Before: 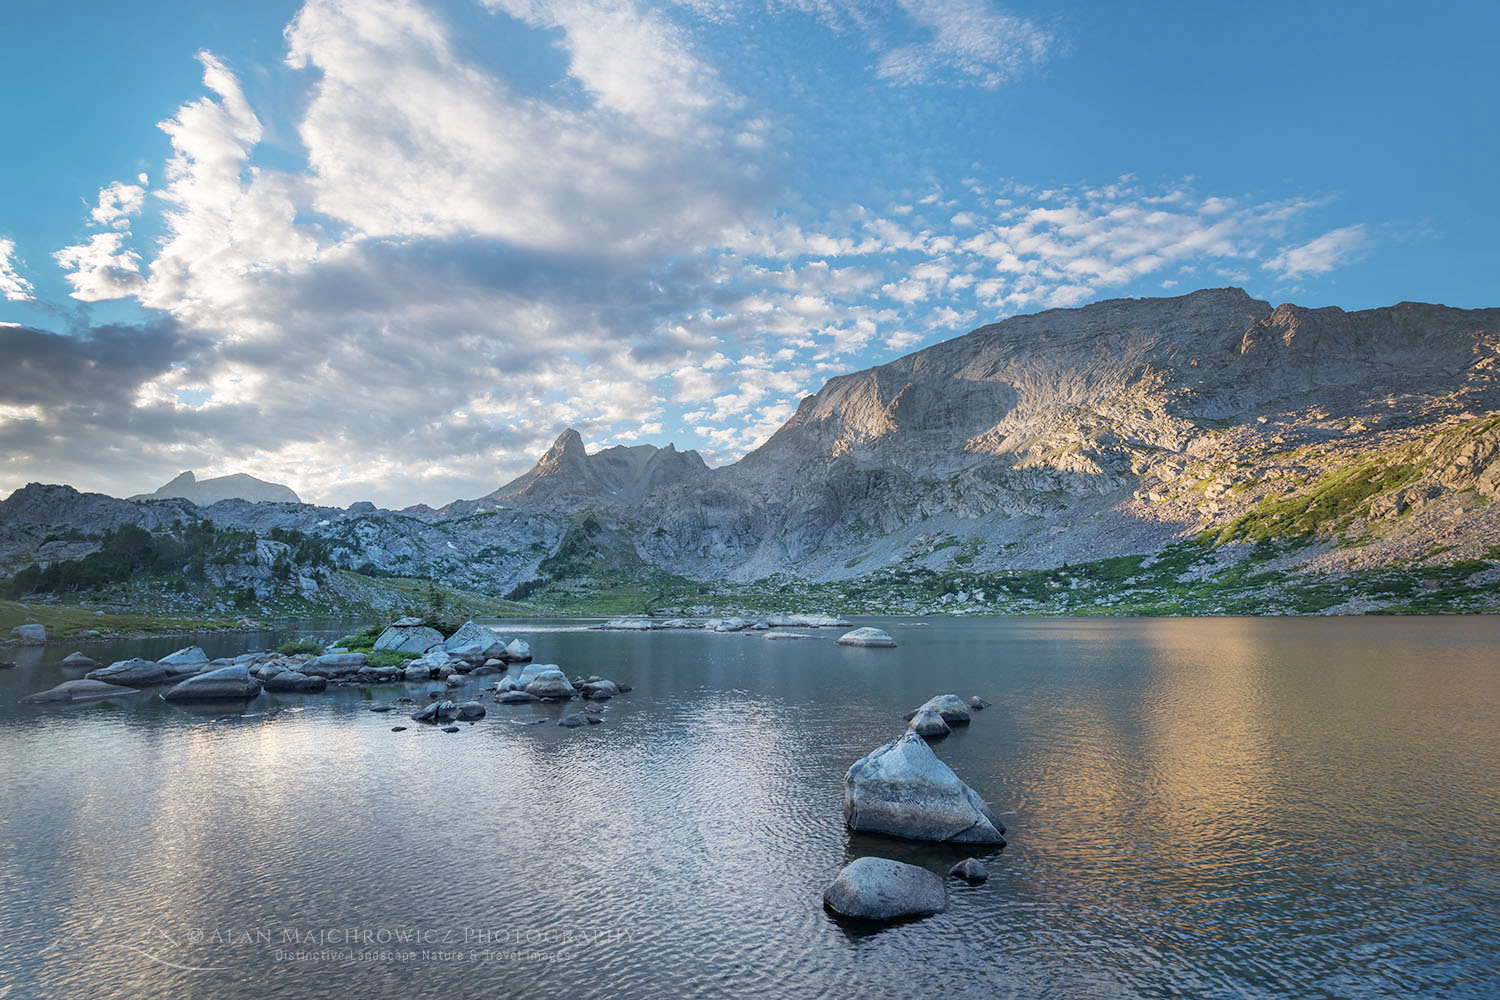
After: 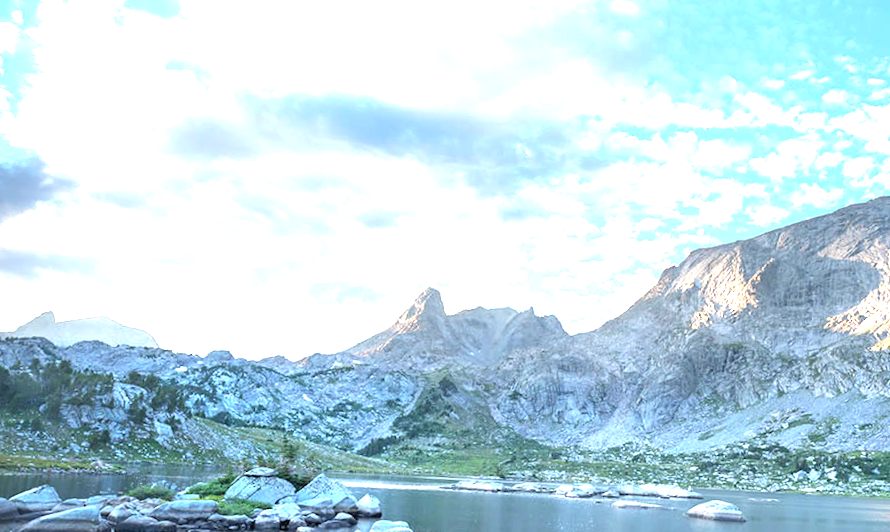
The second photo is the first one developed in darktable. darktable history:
rotate and perspective: rotation -2.12°, lens shift (vertical) 0.009, lens shift (horizontal) -0.008, automatic cropping original format, crop left 0.036, crop right 0.964, crop top 0.05, crop bottom 0.959
crop and rotate: angle -4.99°, left 2.122%, top 6.945%, right 27.566%, bottom 30.519%
exposure: black level correction 0, exposure 1.5 EV, compensate highlight preservation false
